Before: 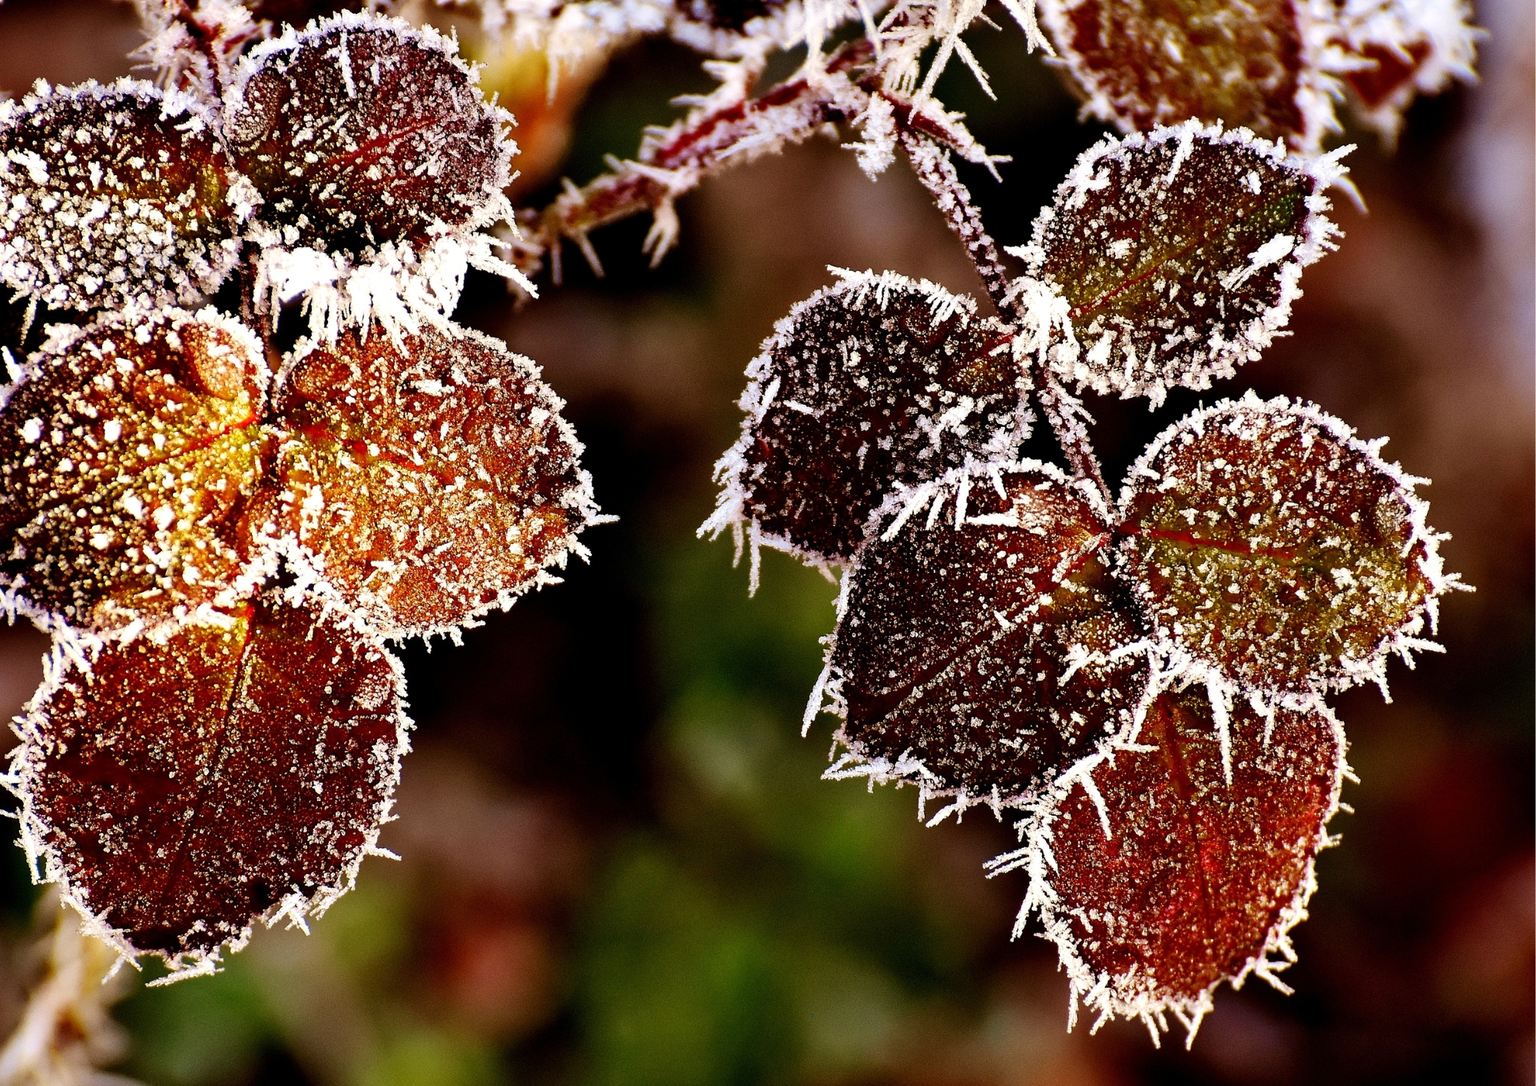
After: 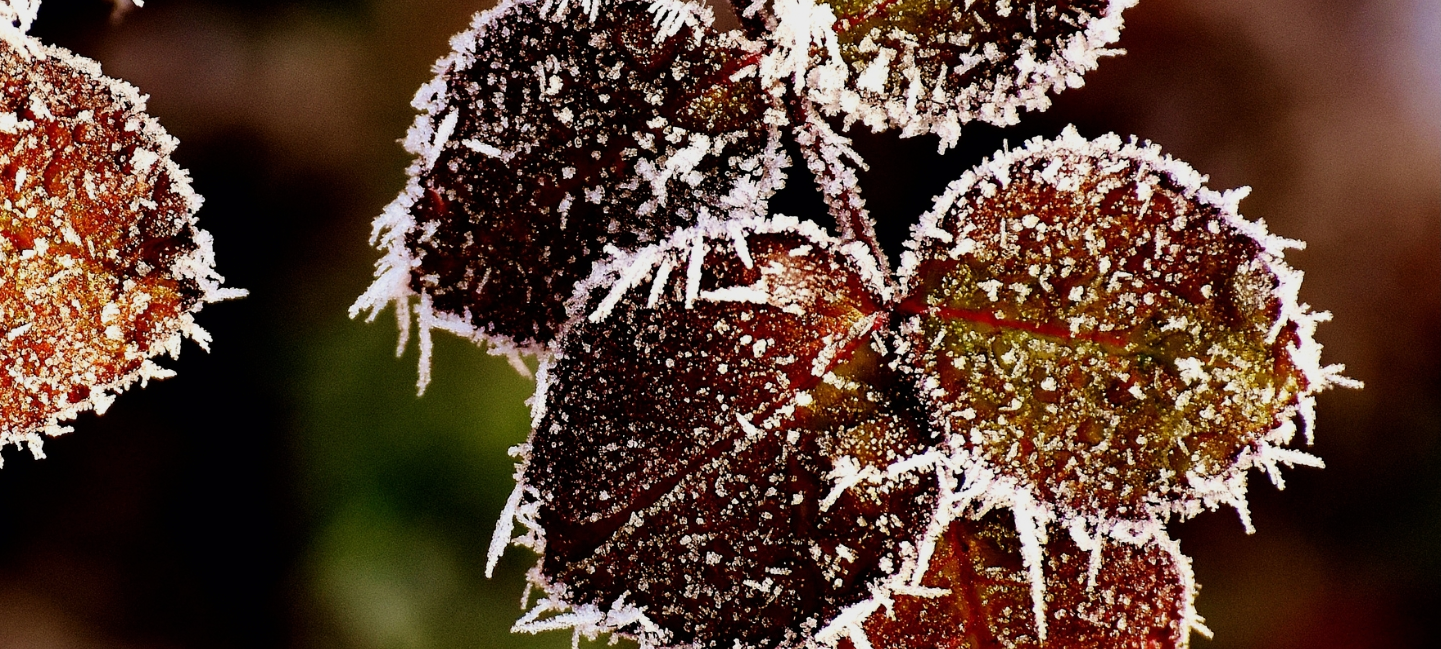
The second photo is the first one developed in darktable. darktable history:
filmic rgb: black relative exposure -11.35 EV, white relative exposure 3.22 EV, hardness 6.76, color science v6 (2022)
crop and rotate: left 27.938%, top 27.046%, bottom 27.046%
